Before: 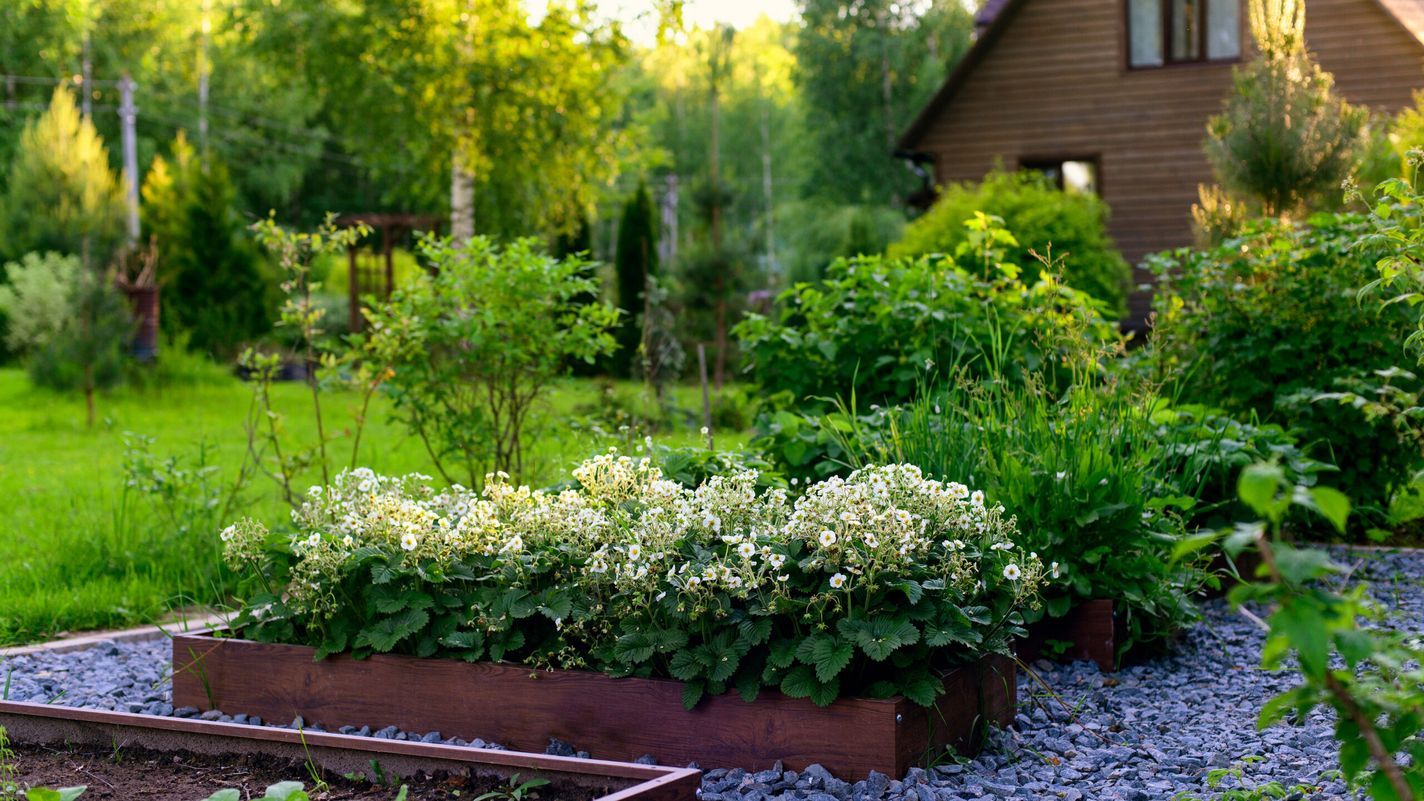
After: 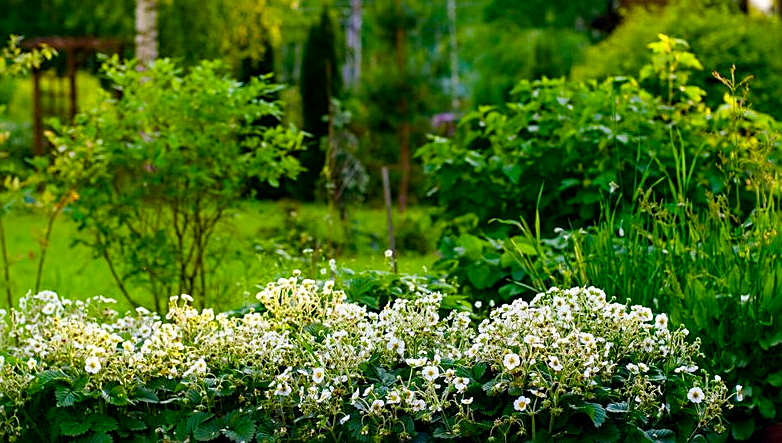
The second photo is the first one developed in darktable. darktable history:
crop and rotate: left 22.256%, top 22.192%, right 22.808%, bottom 22.405%
sharpen: on, module defaults
haze removal: compatibility mode true, adaptive false
color balance rgb: power › hue 60.22°, perceptual saturation grading › global saturation 55.525%, perceptual saturation grading › highlights -50.58%, perceptual saturation grading › mid-tones 39.468%, perceptual saturation grading › shadows 30.585%
tone equalizer: on, module defaults
